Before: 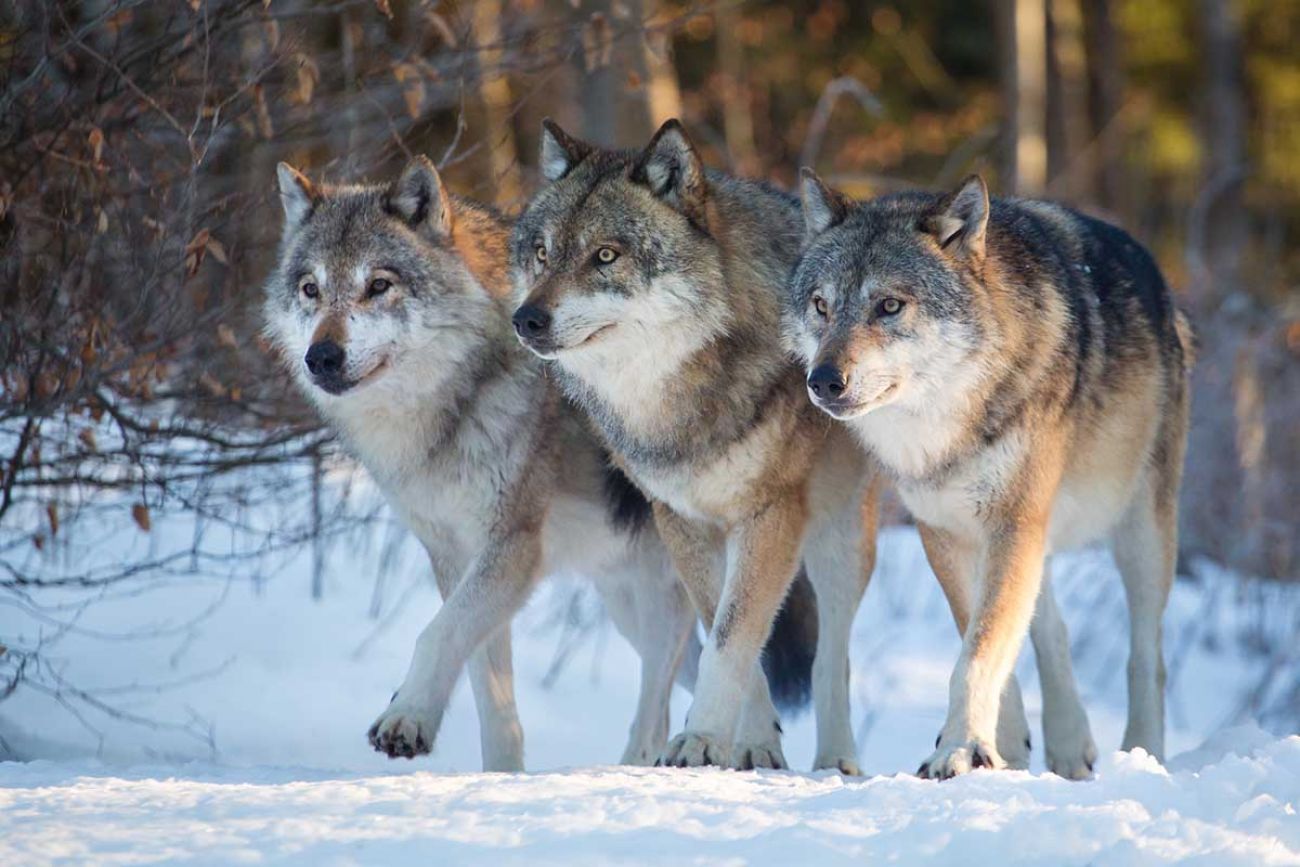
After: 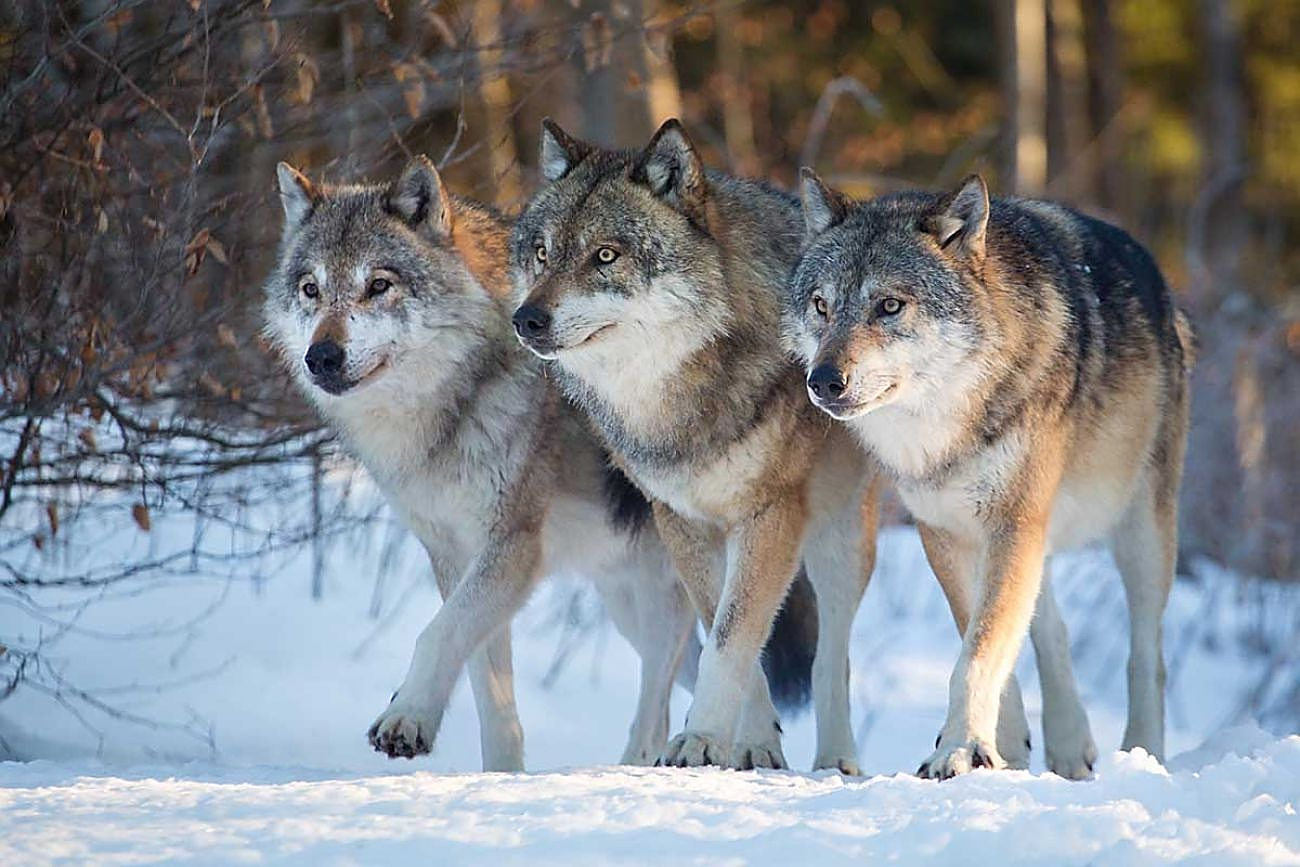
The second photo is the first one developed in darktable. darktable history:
sharpen: radius 1.374, amount 1.248, threshold 0.651
